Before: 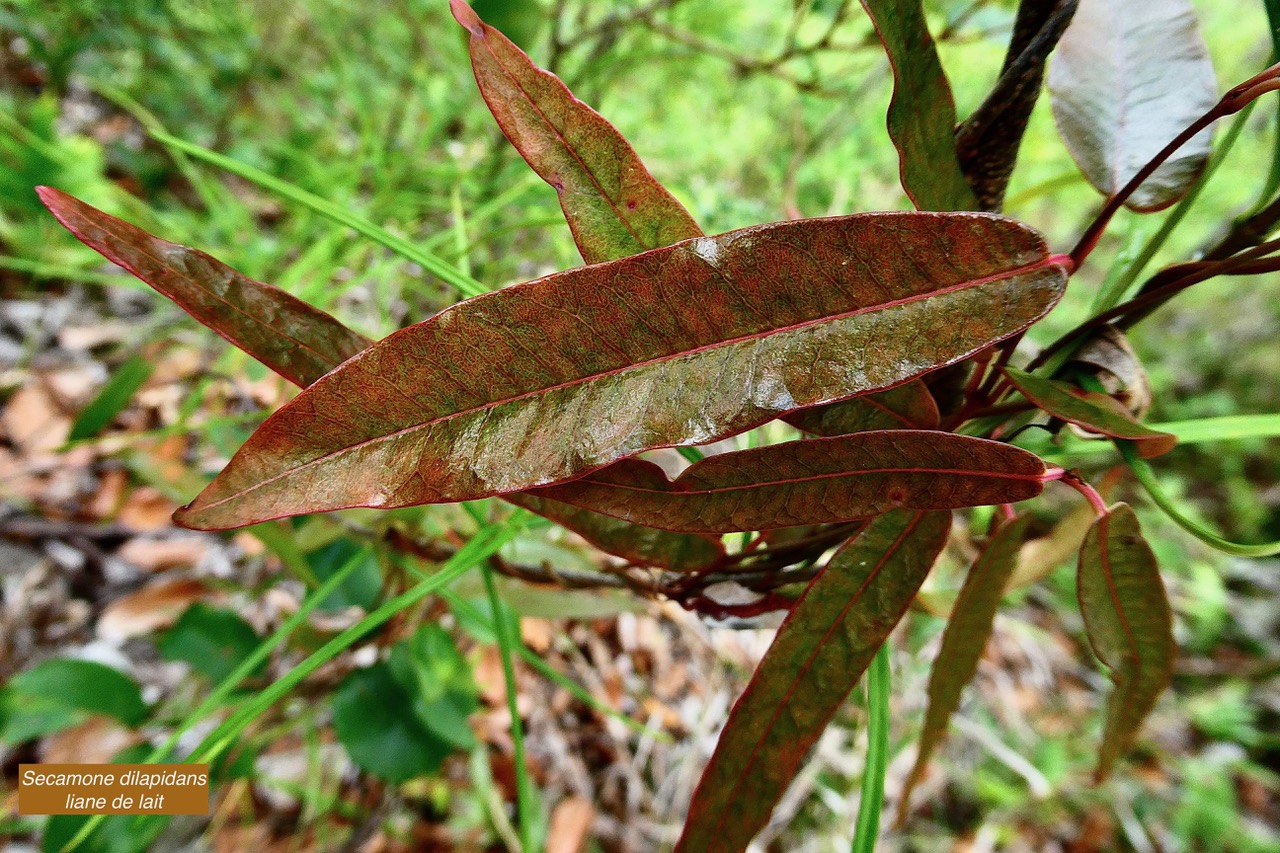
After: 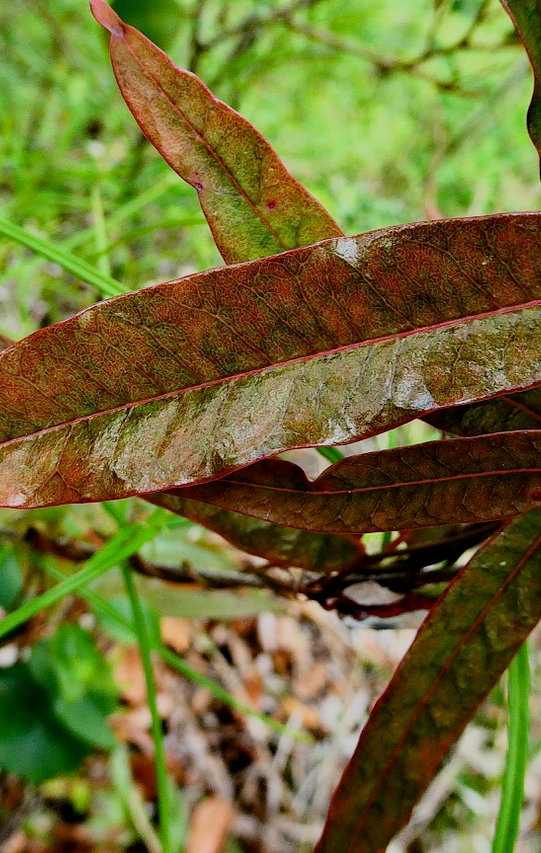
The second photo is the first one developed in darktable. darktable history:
filmic rgb: black relative exposure -7.65 EV, white relative exposure 4.56 EV, threshold 3.03 EV, hardness 3.61, color science v6 (2022), enable highlight reconstruction true
haze removal: adaptive false
crop: left 28.181%, right 29.492%
